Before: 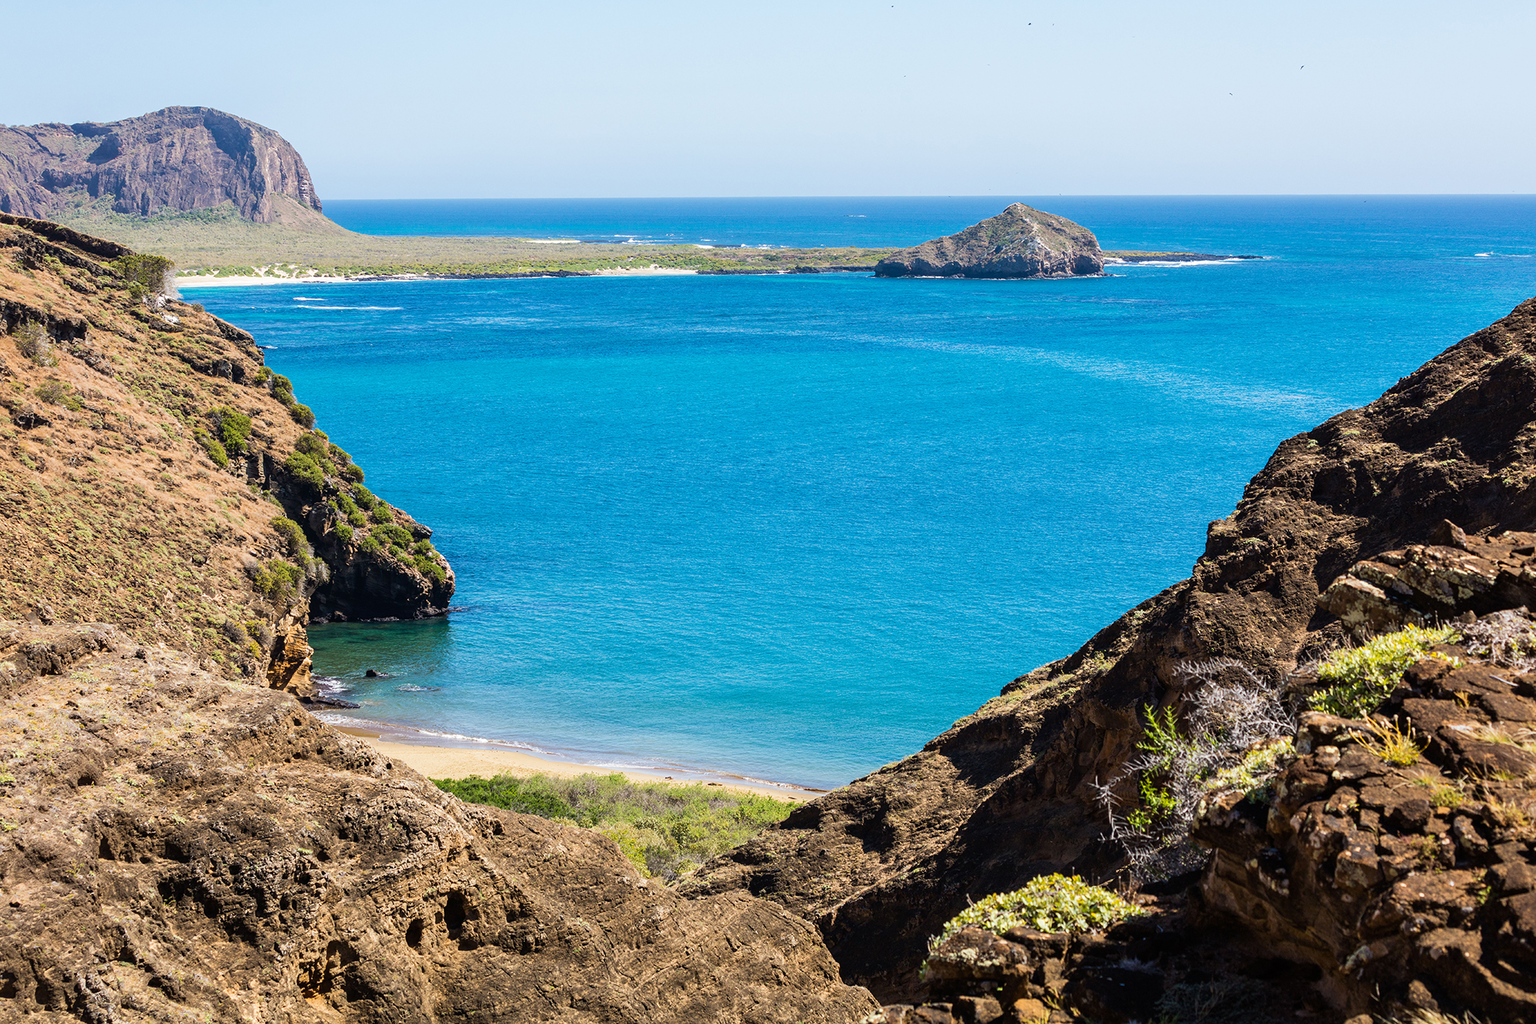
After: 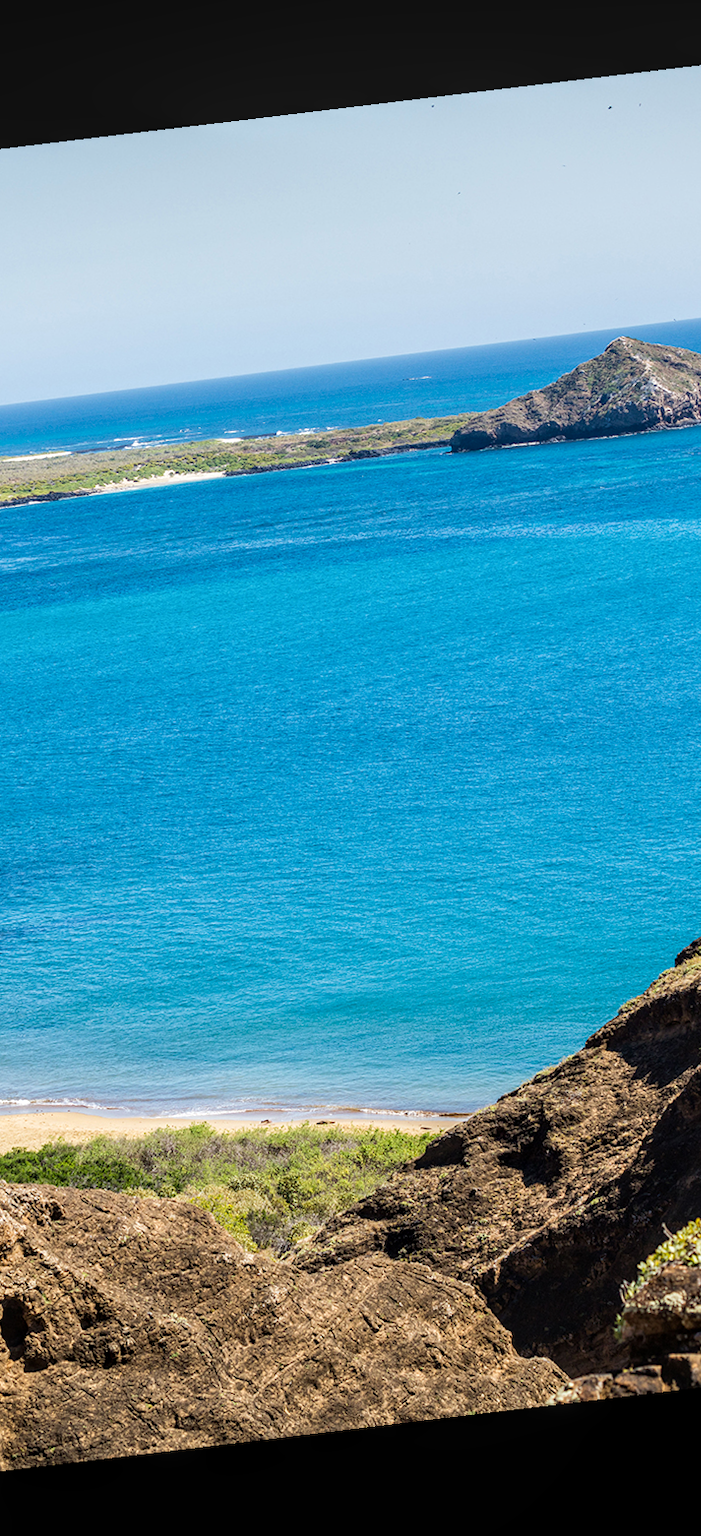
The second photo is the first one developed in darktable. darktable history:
rotate and perspective: rotation -6.83°, automatic cropping off
local contrast: on, module defaults
exposure: compensate highlight preservation false
crop: left 33.36%, right 33.36%
